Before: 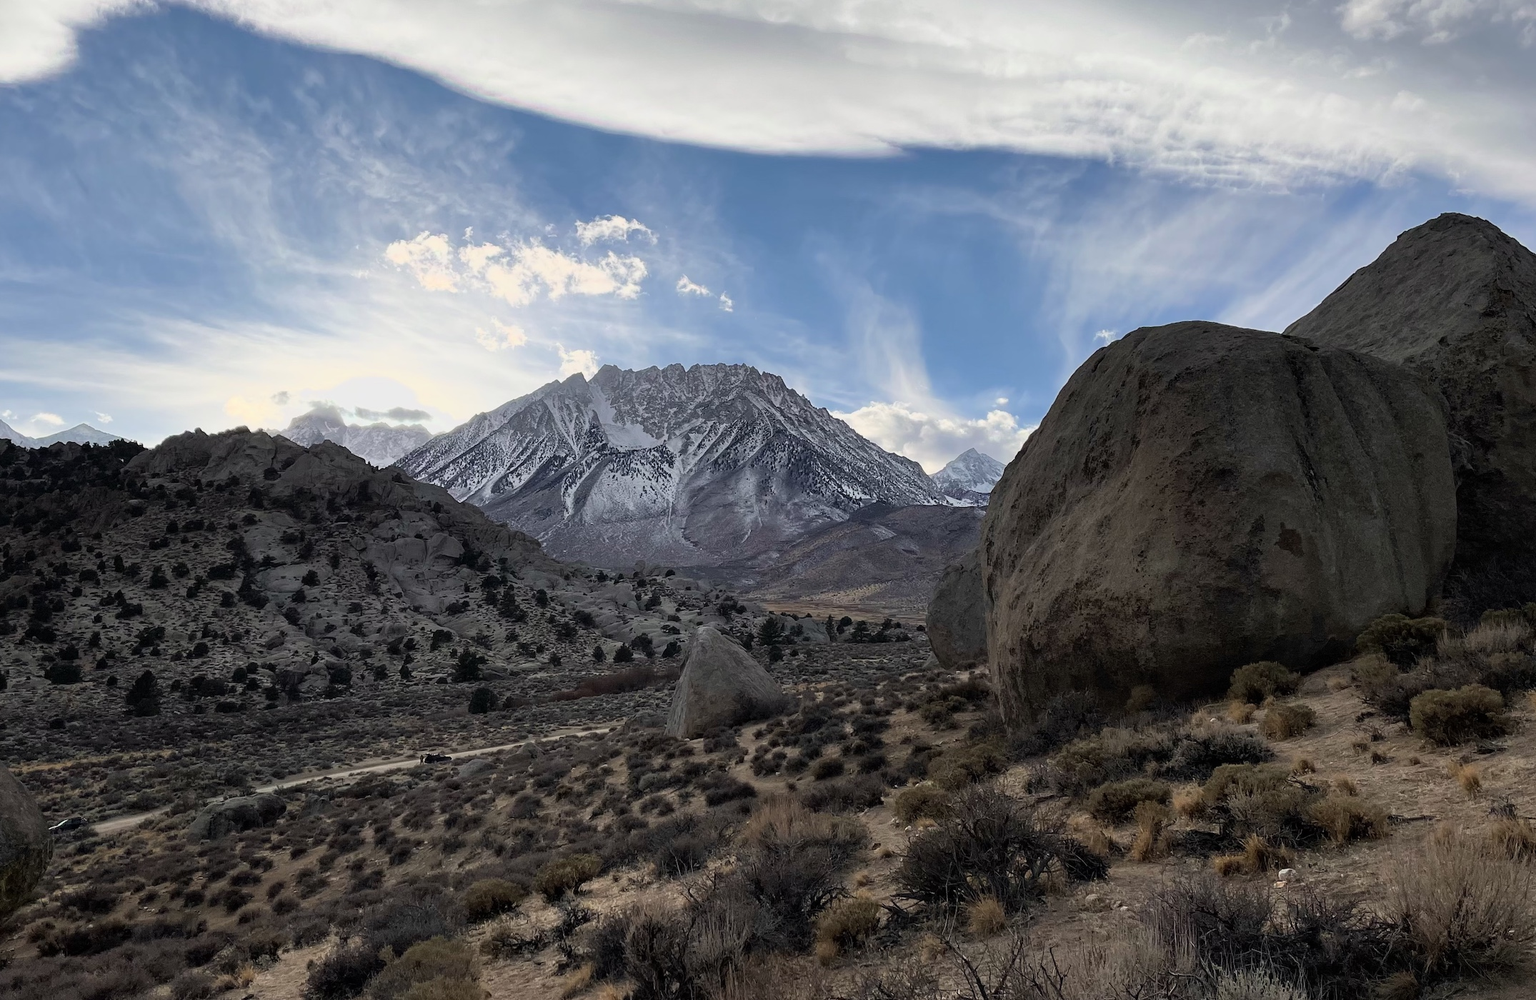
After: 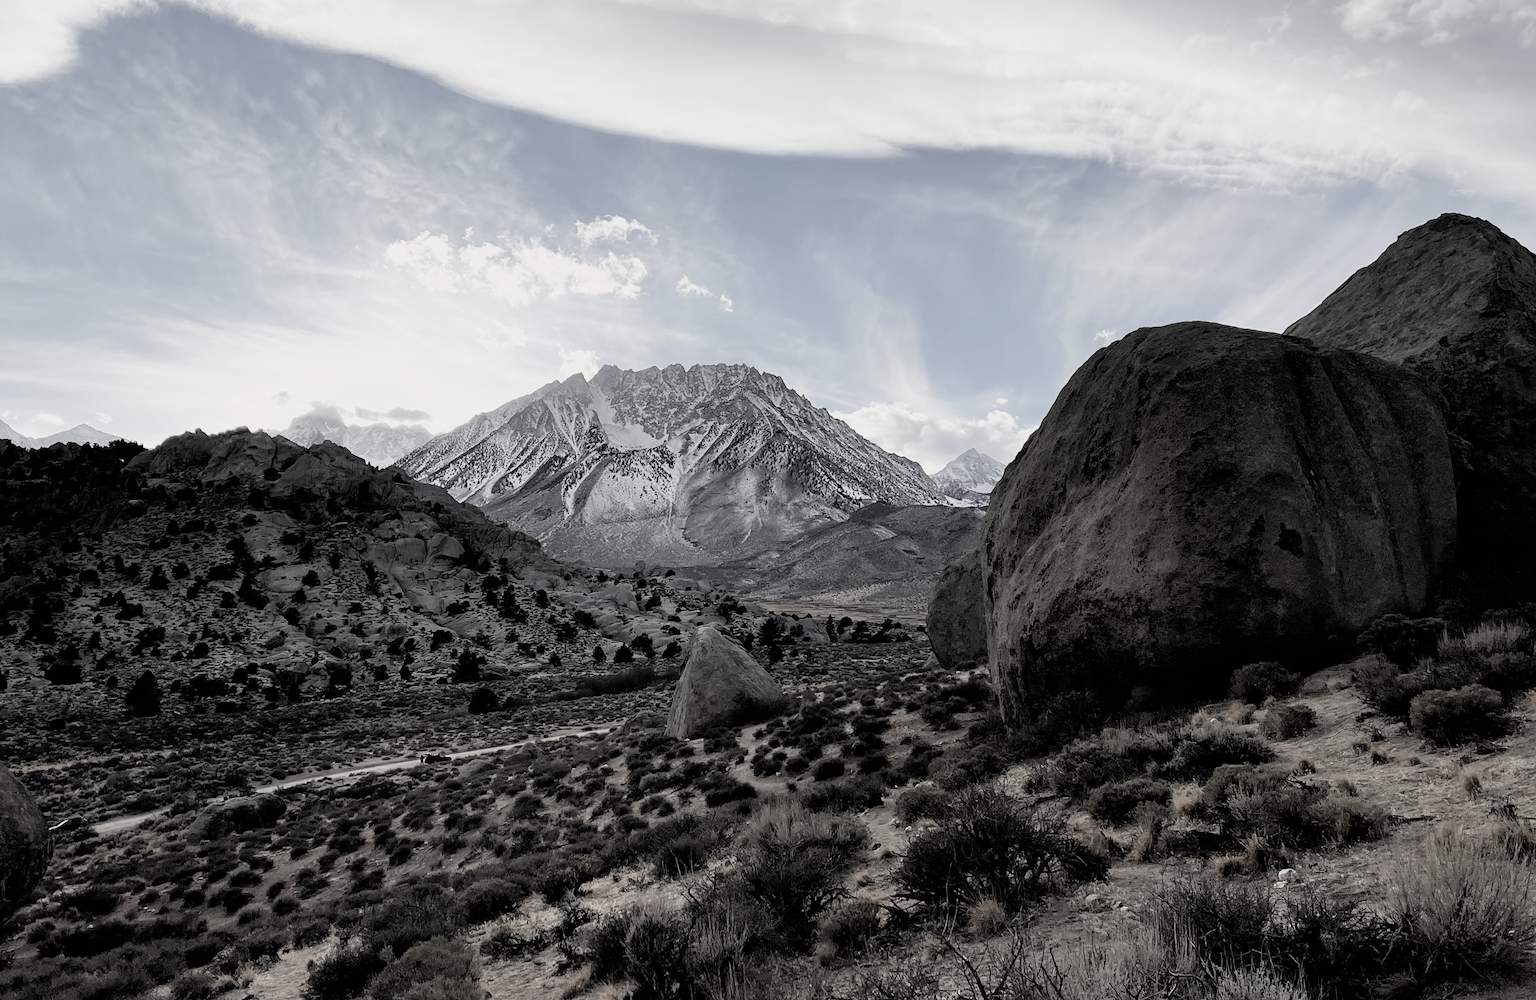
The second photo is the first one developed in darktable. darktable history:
filmic rgb: black relative exposure -5.05 EV, white relative exposure 3.95 EV, hardness 2.88, contrast 1.297, highlights saturation mix -29.49%, preserve chrominance RGB euclidean norm (legacy), color science v4 (2020)
